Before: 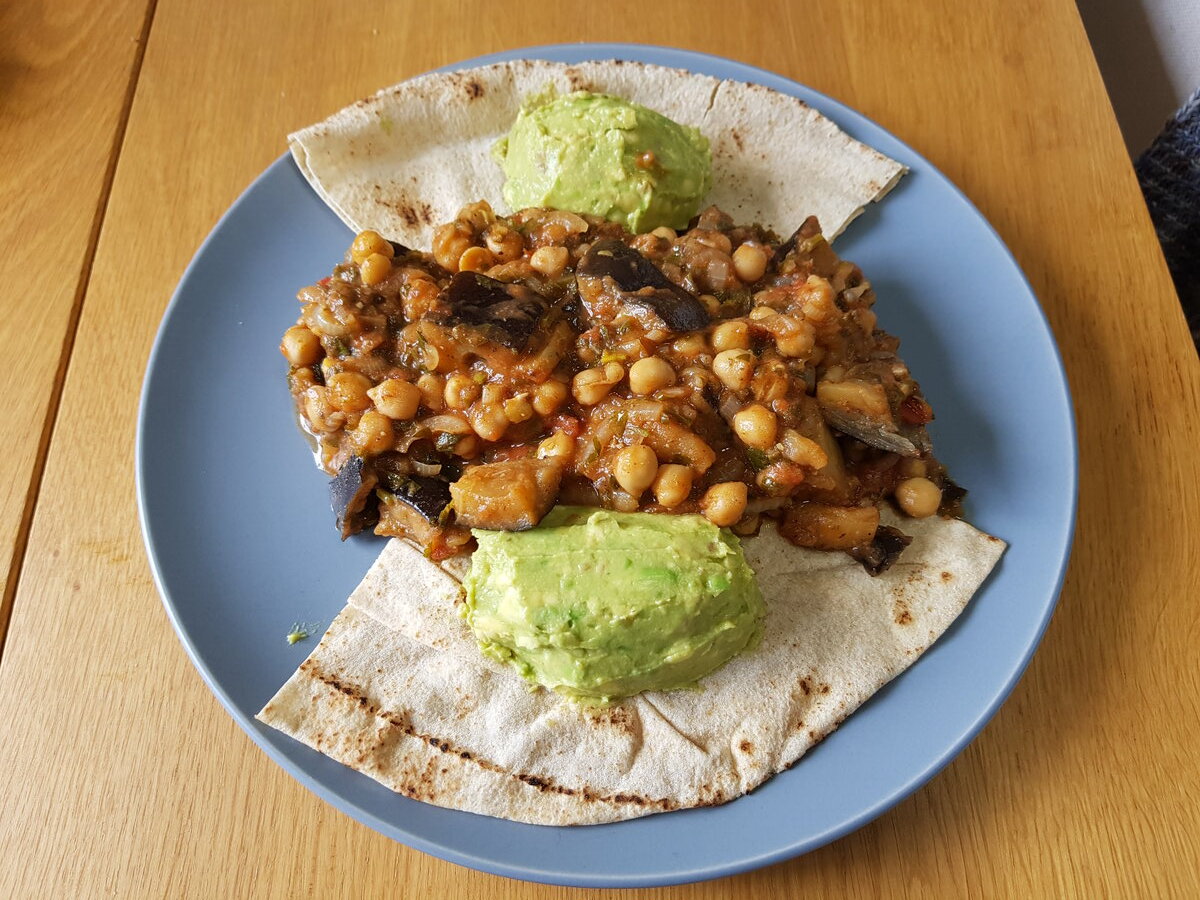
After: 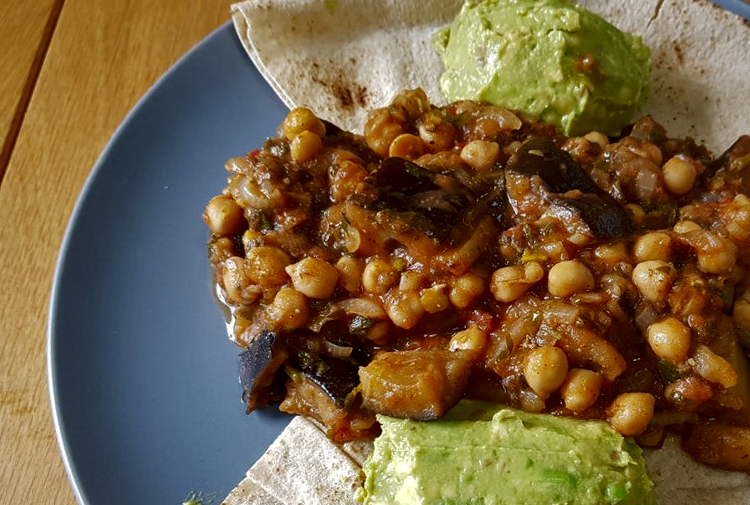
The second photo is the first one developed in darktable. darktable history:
local contrast: mode bilateral grid, contrast 50, coarseness 50, detail 150%, midtone range 0.2
crop and rotate: angle -5.48°, left 2.113%, top 6.708%, right 27.666%, bottom 30.186%
tone curve: curves: ch0 [(0, 0) (0.003, 0.029) (0.011, 0.034) (0.025, 0.044) (0.044, 0.057) (0.069, 0.07) (0.1, 0.084) (0.136, 0.104) (0.177, 0.127) (0.224, 0.156) (0.277, 0.192) (0.335, 0.236) (0.399, 0.284) (0.468, 0.339) (0.543, 0.393) (0.623, 0.454) (0.709, 0.541) (0.801, 0.65) (0.898, 0.766) (1, 1)], color space Lab, independent channels, preserve colors none
